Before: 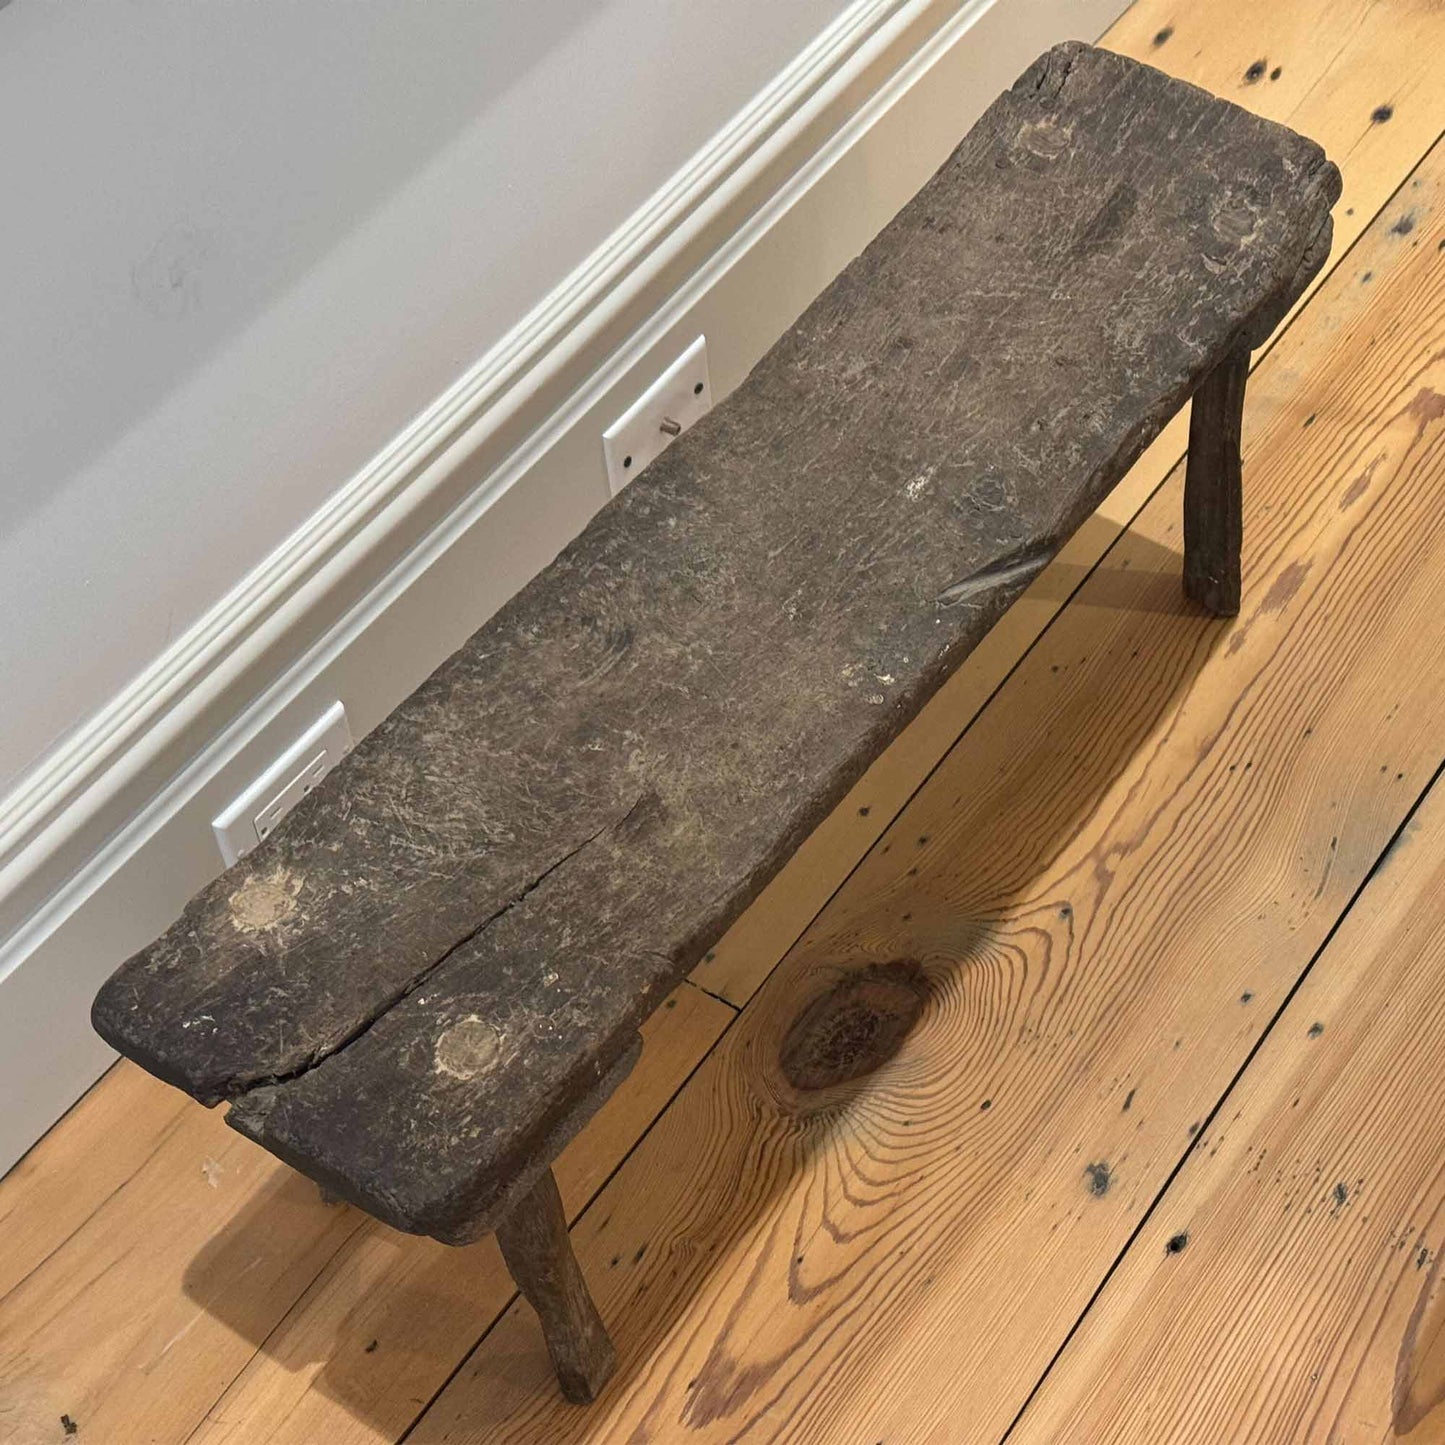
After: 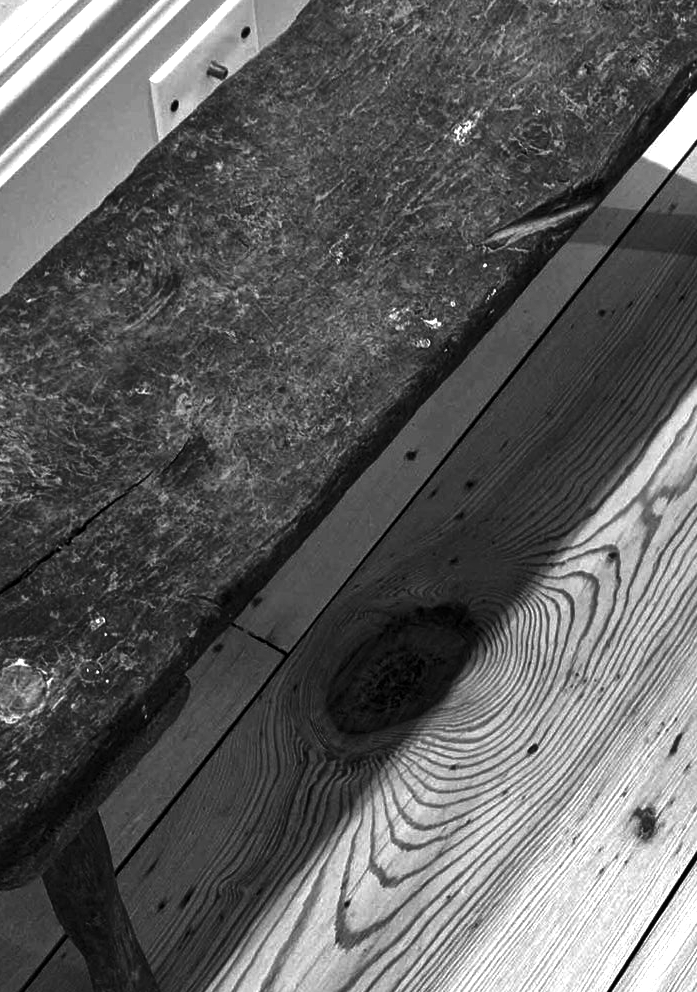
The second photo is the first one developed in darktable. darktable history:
exposure: black level correction 0, exposure 1 EV, compensate exposure bias true, compensate highlight preservation false
contrast brightness saturation: contrast -0.03, brightness -0.59, saturation -1
local contrast: mode bilateral grid, contrast 20, coarseness 50, detail 120%, midtone range 0.2
crop: left 31.379%, top 24.658%, right 20.326%, bottom 6.628%
